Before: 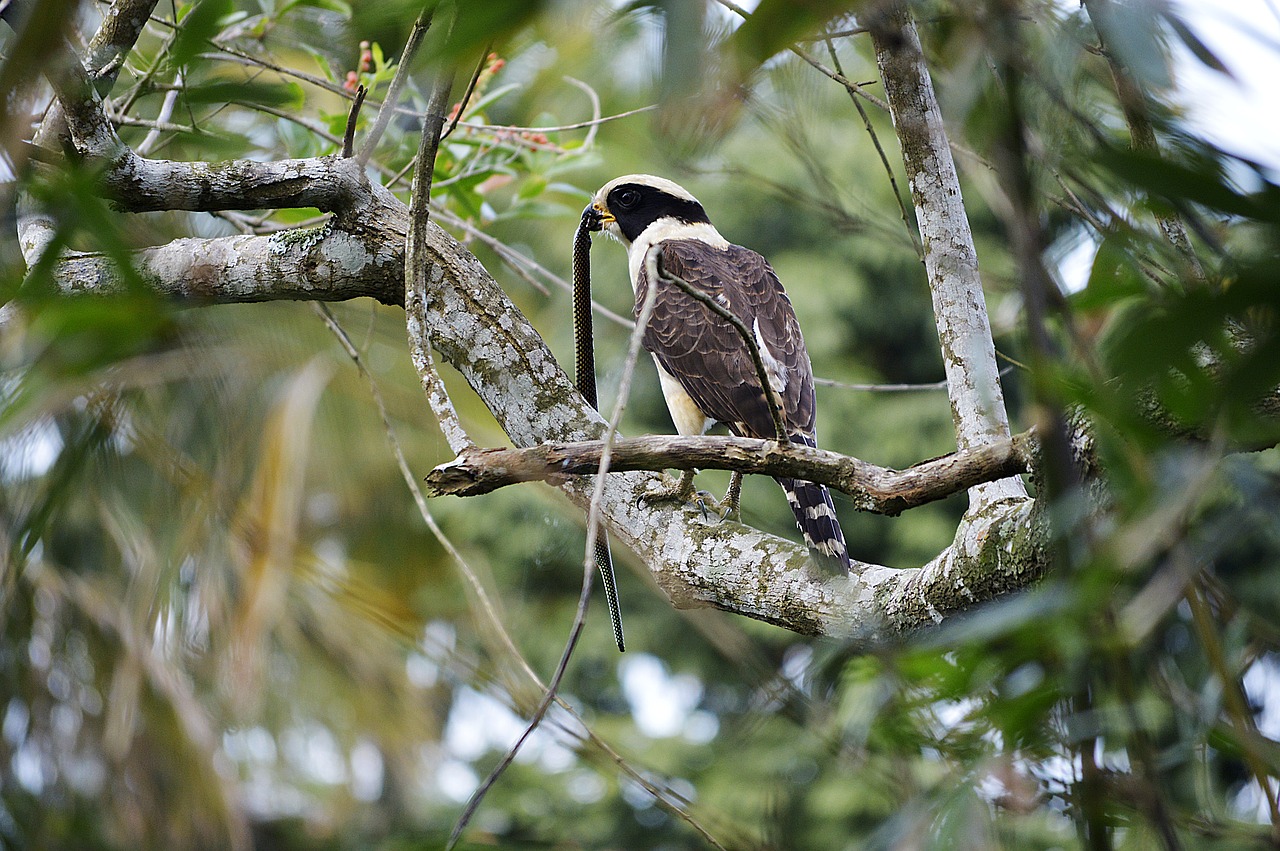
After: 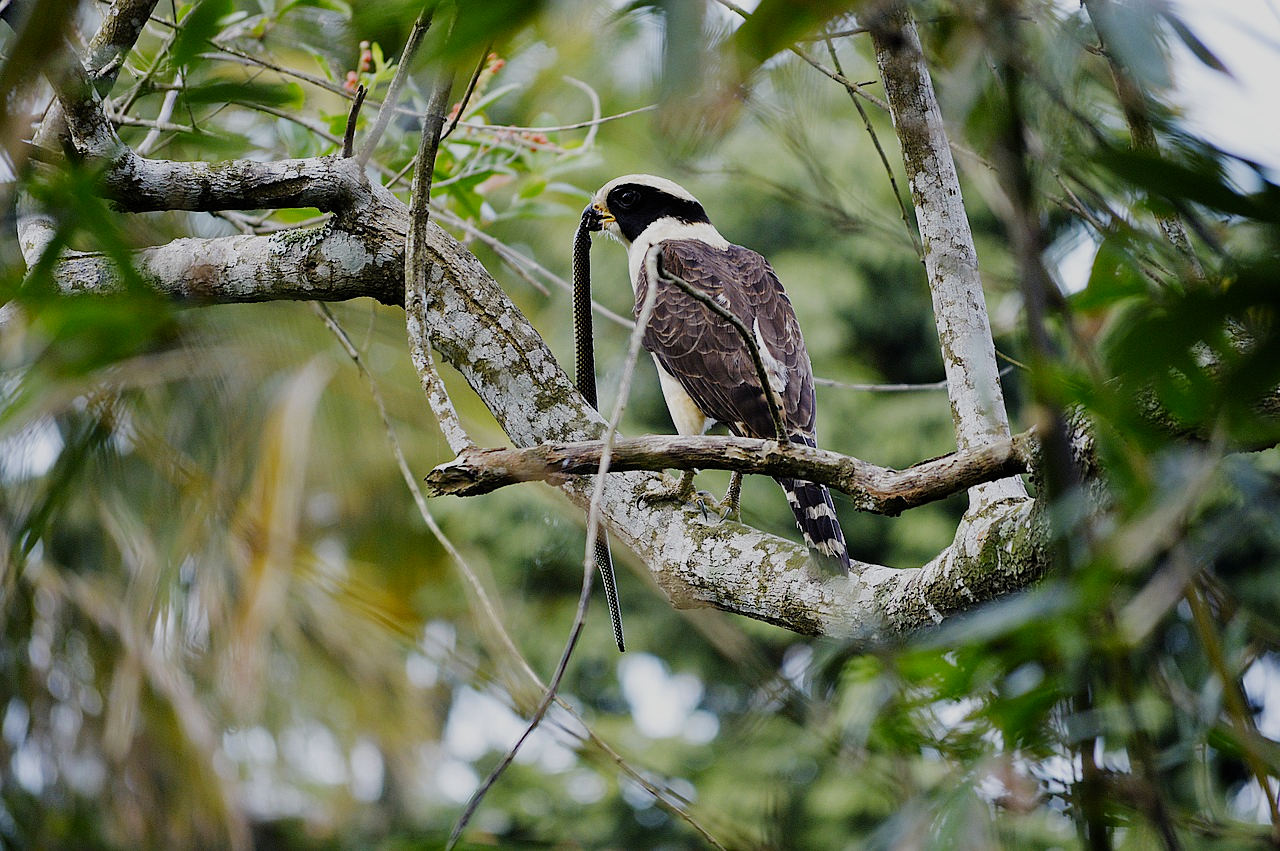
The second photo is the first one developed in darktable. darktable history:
filmic rgb: black relative exposure -7.83 EV, white relative exposure 4.23 EV, hardness 3.86, preserve chrominance no, color science v5 (2021), iterations of high-quality reconstruction 0
tone equalizer: smoothing diameter 24.87%, edges refinement/feathering 12.52, preserve details guided filter
contrast brightness saturation: saturation 0.102
